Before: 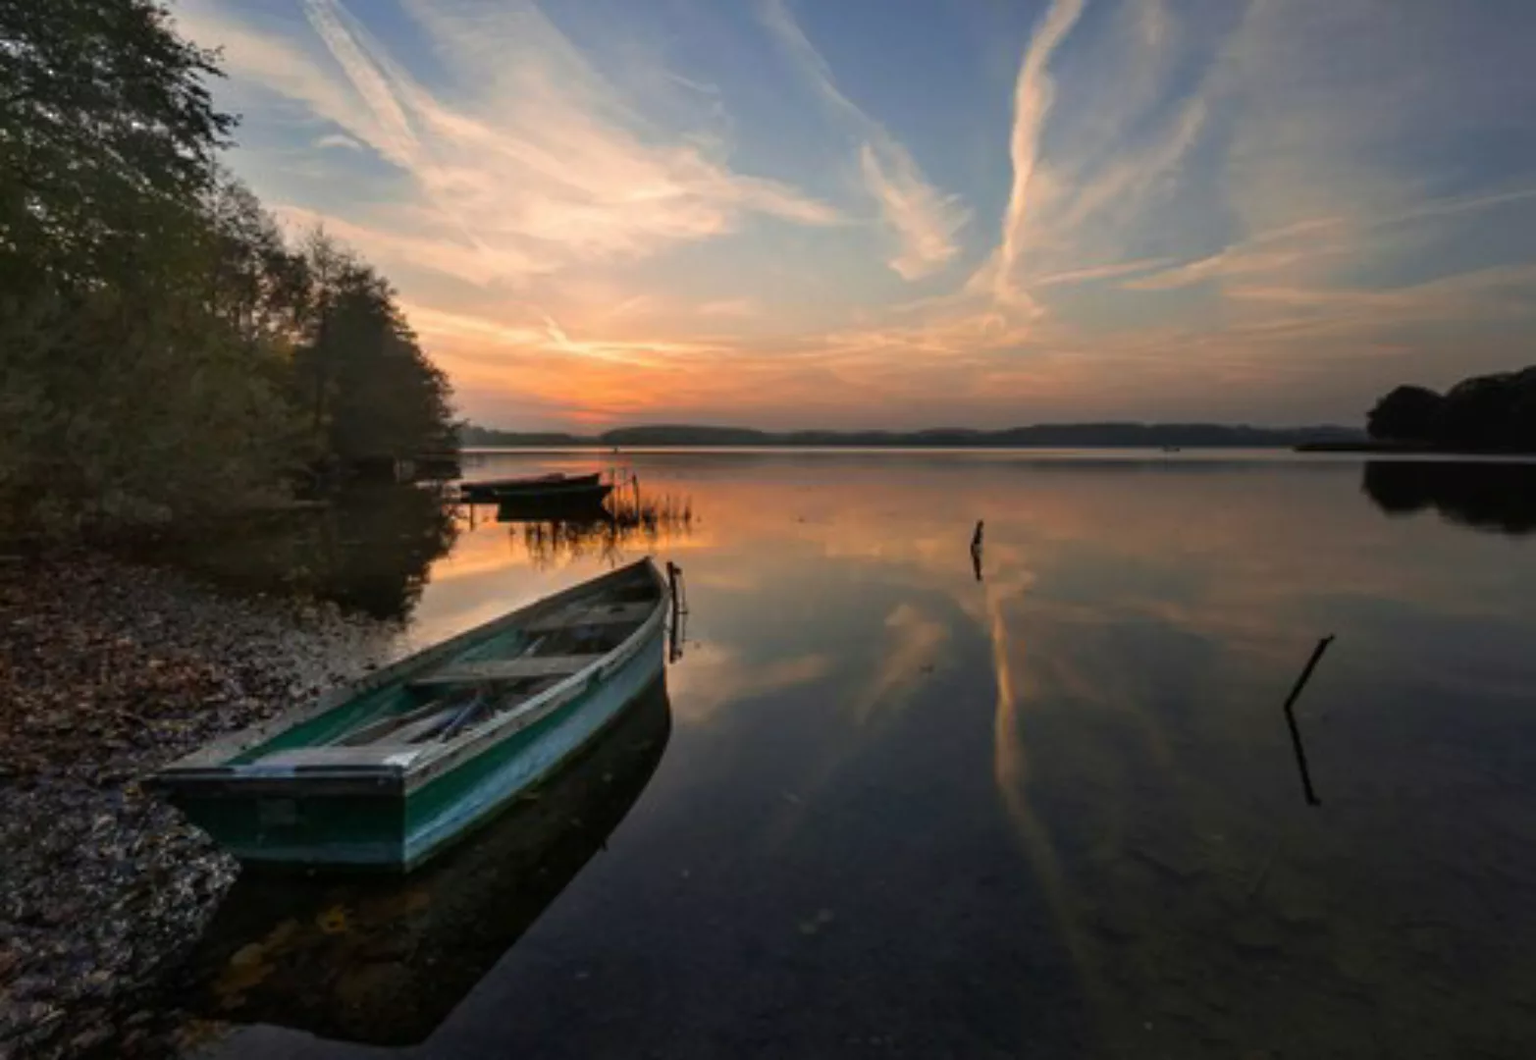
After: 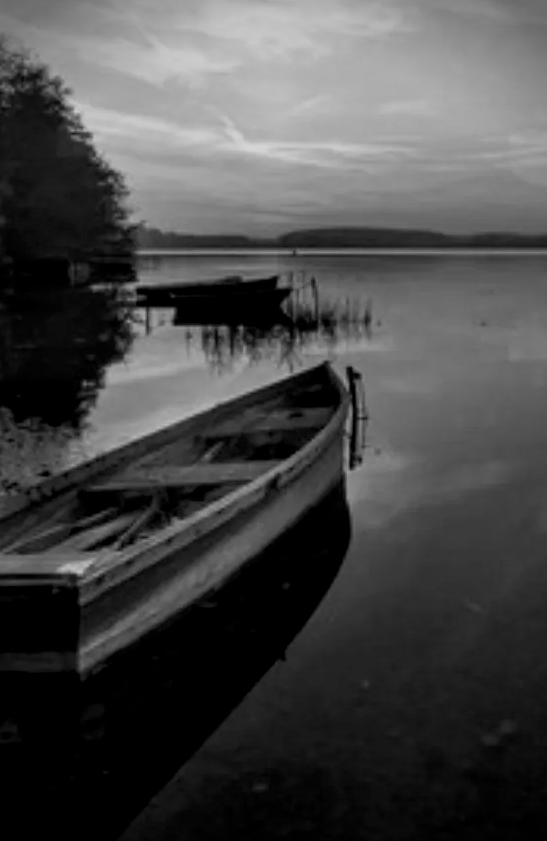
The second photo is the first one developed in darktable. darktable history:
crop and rotate: left 21.306%, top 19.097%, right 43.697%, bottom 2.979%
vignetting: fall-off start 87.71%, fall-off radius 24.67%, brightness -0.575, unbound false
exposure: black level correction 0.01, exposure 0.009 EV, compensate exposure bias true, compensate highlight preservation false
color calibration: output gray [0.253, 0.26, 0.487, 0], illuminant Planckian (black body), x 0.368, y 0.36, temperature 4278.11 K
